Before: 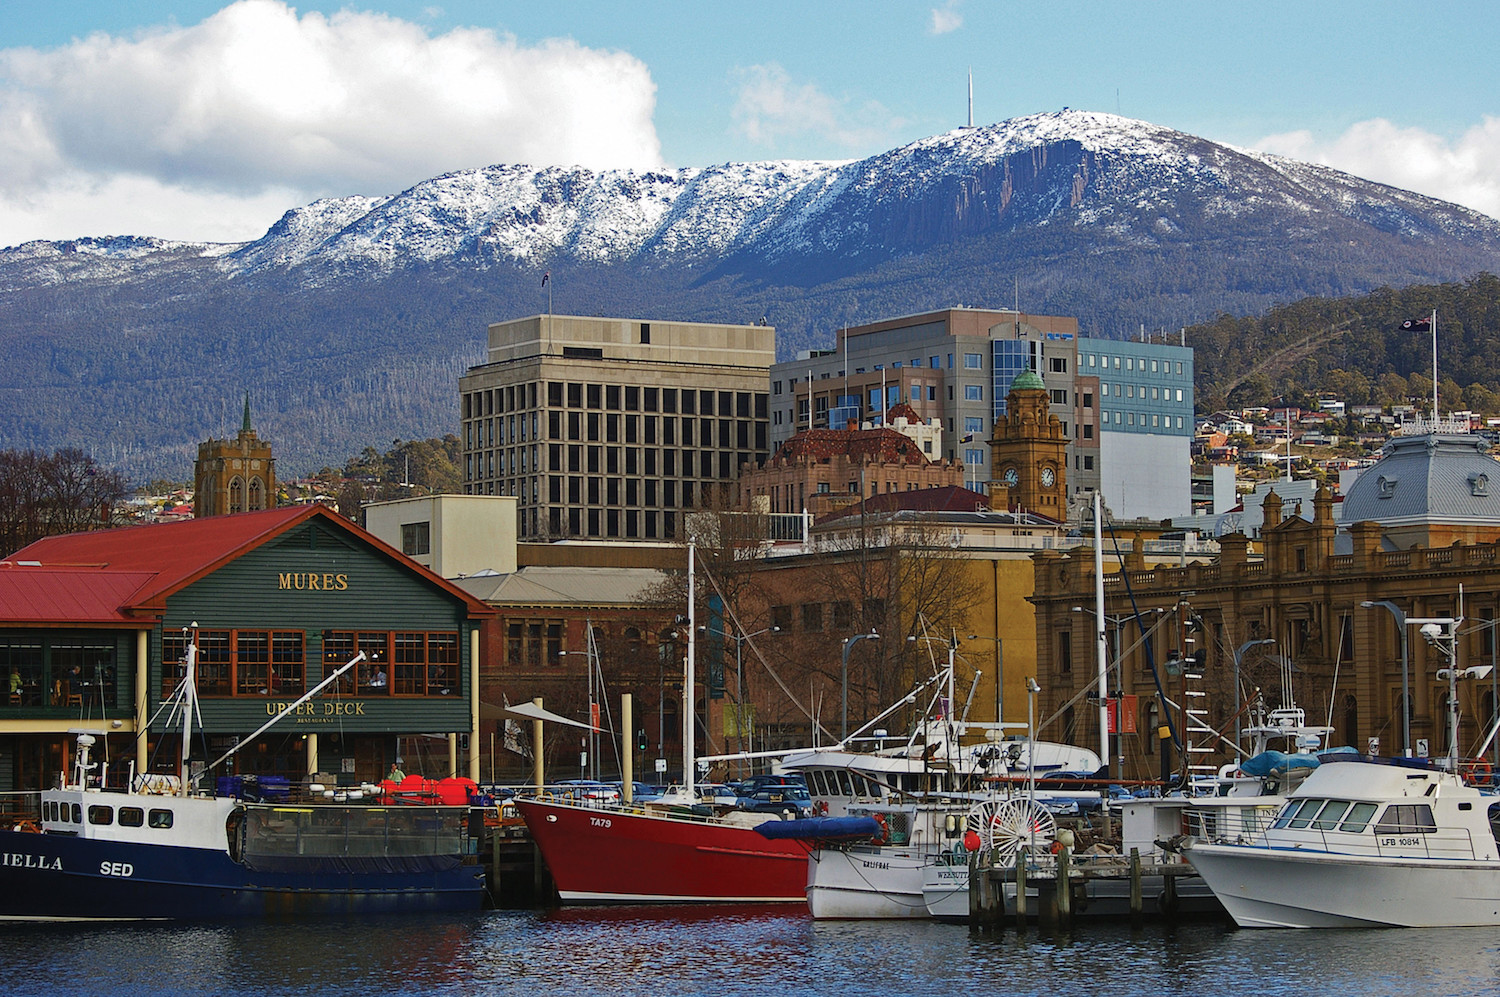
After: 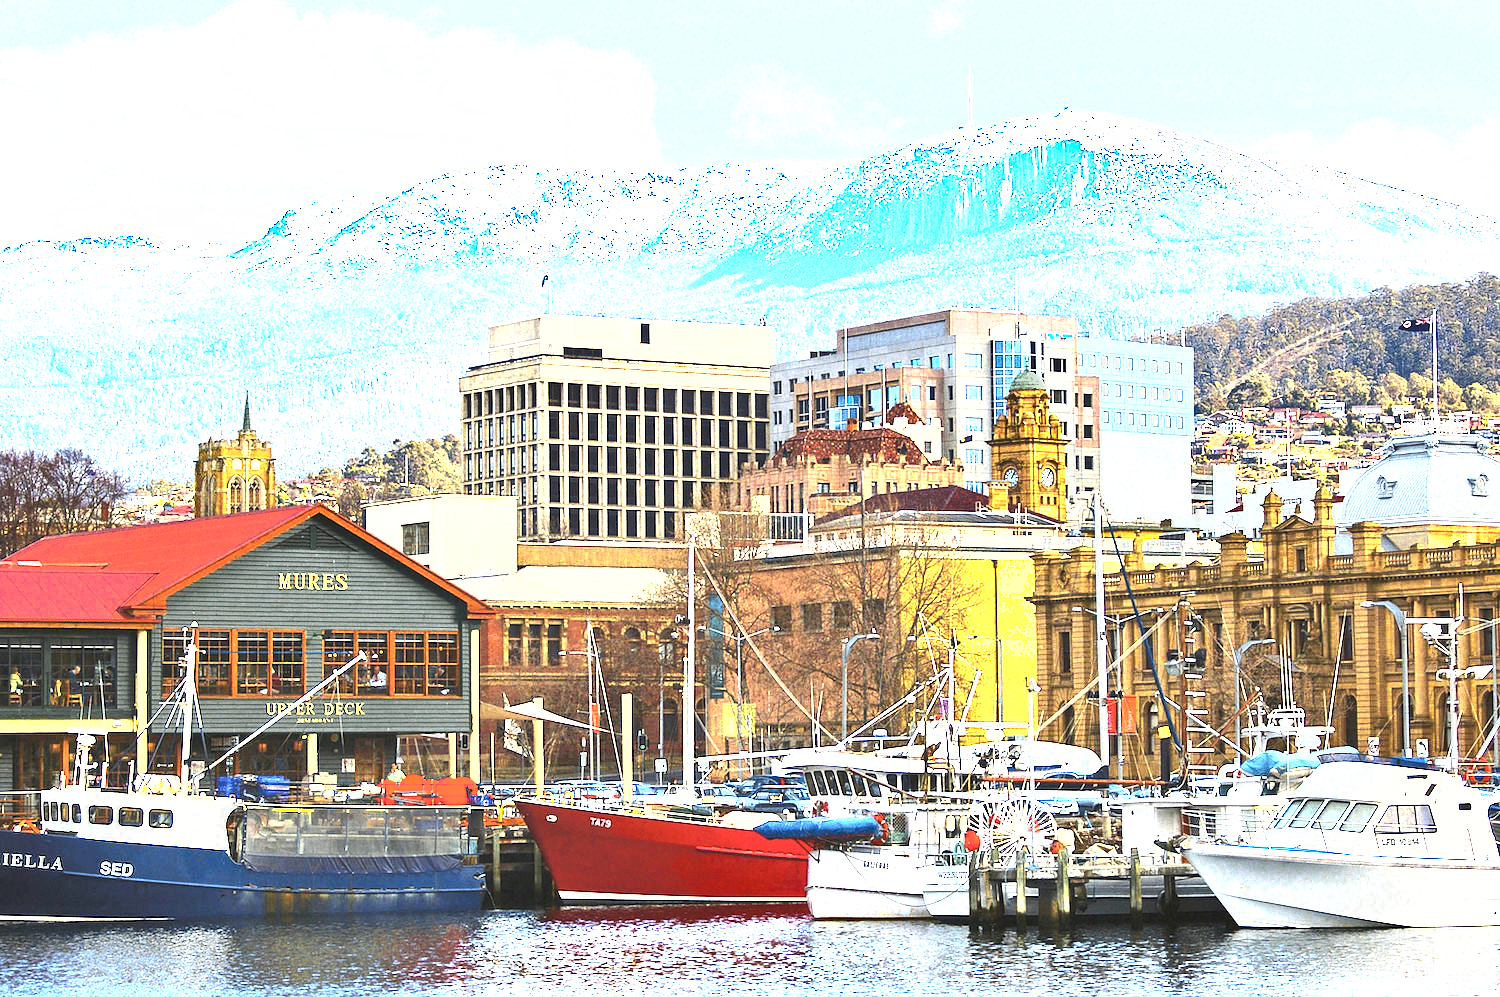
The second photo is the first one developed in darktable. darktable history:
contrast brightness saturation: contrast 0.201, brightness 0.165, saturation 0.226
shadows and highlights: soften with gaussian
exposure: black level correction 0.001, exposure 2.641 EV, compensate exposure bias true, compensate highlight preservation false
color zones: curves: ch0 [(0.004, 0.306) (0.107, 0.448) (0.252, 0.656) (0.41, 0.398) (0.595, 0.515) (0.768, 0.628)]; ch1 [(0.07, 0.323) (0.151, 0.452) (0.252, 0.608) (0.346, 0.221) (0.463, 0.189) (0.61, 0.368) (0.735, 0.395) (0.921, 0.412)]; ch2 [(0, 0.476) (0.132, 0.512) (0.243, 0.512) (0.397, 0.48) (0.522, 0.376) (0.634, 0.536) (0.761, 0.46)]
